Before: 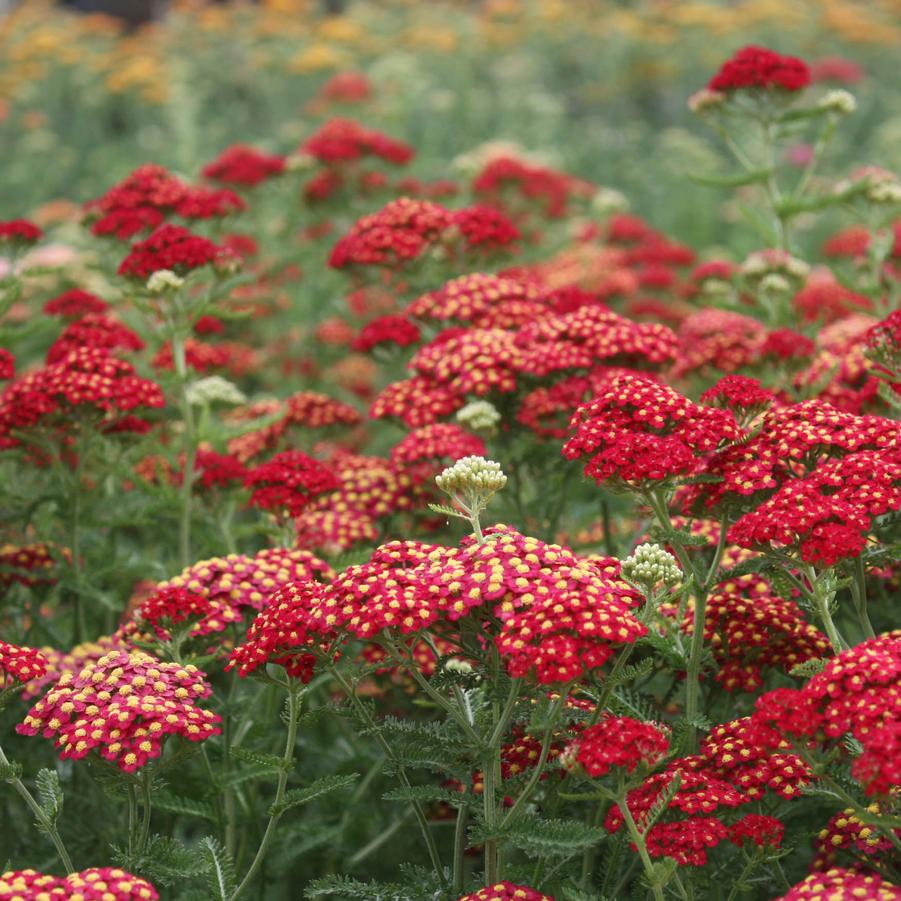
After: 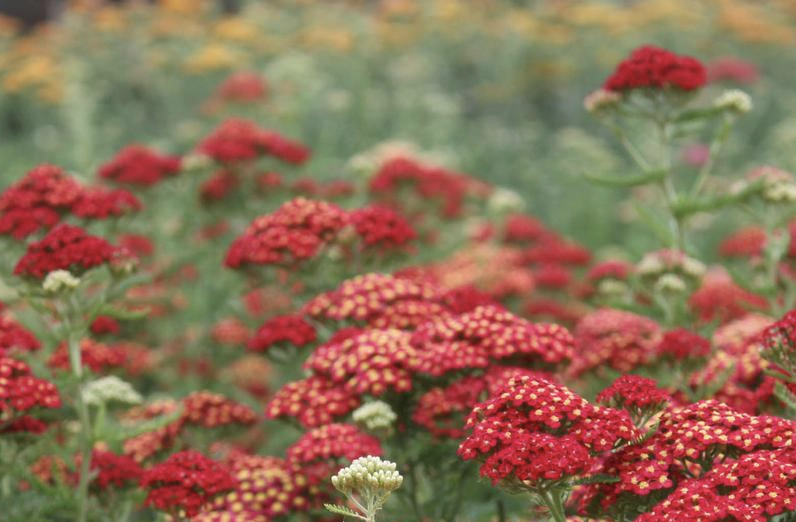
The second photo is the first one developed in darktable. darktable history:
crop and rotate: left 11.563%, bottom 42.056%
color correction: highlights b* 0.023, saturation 0.865
